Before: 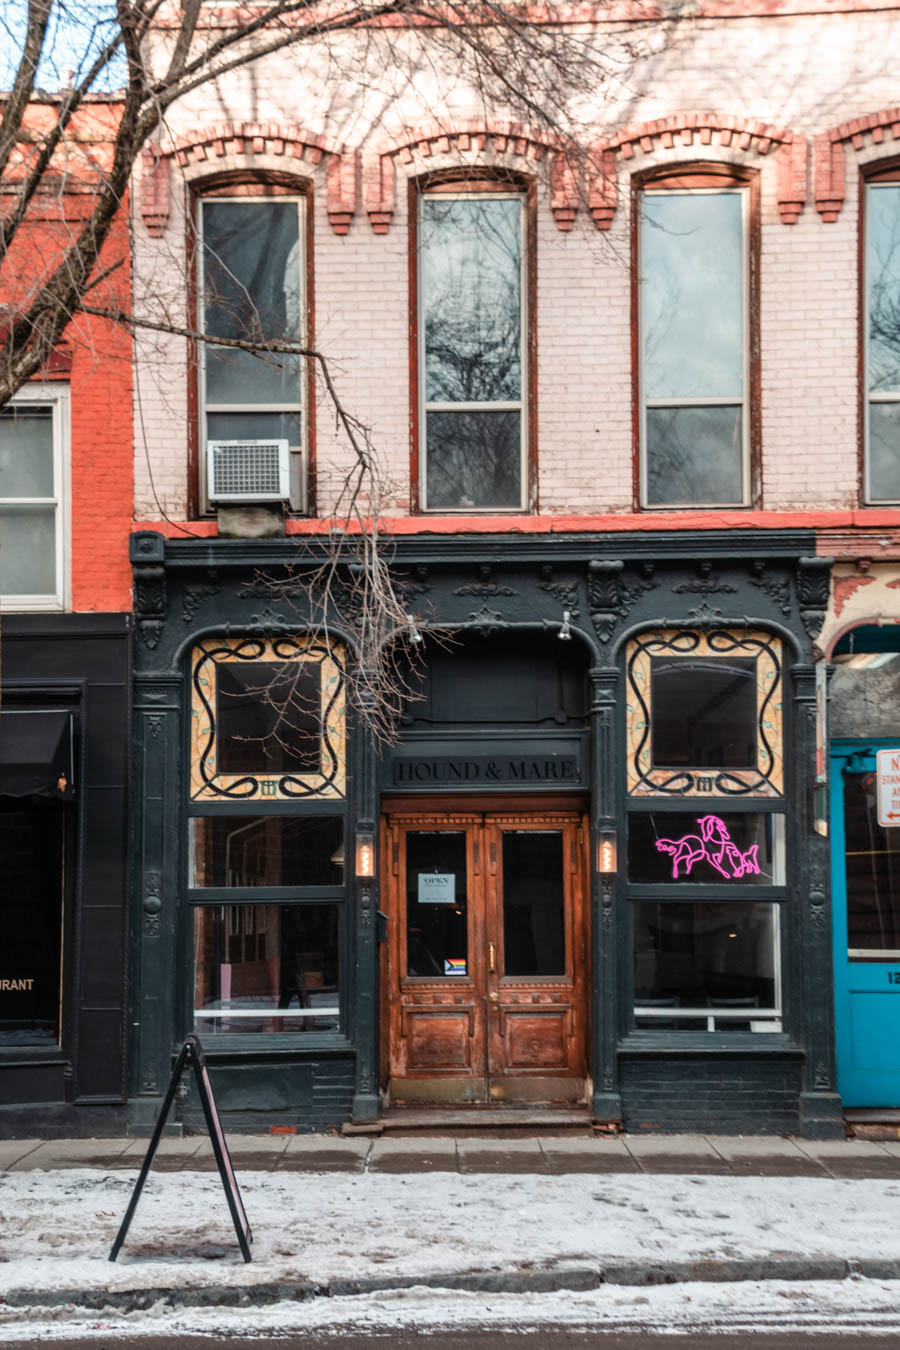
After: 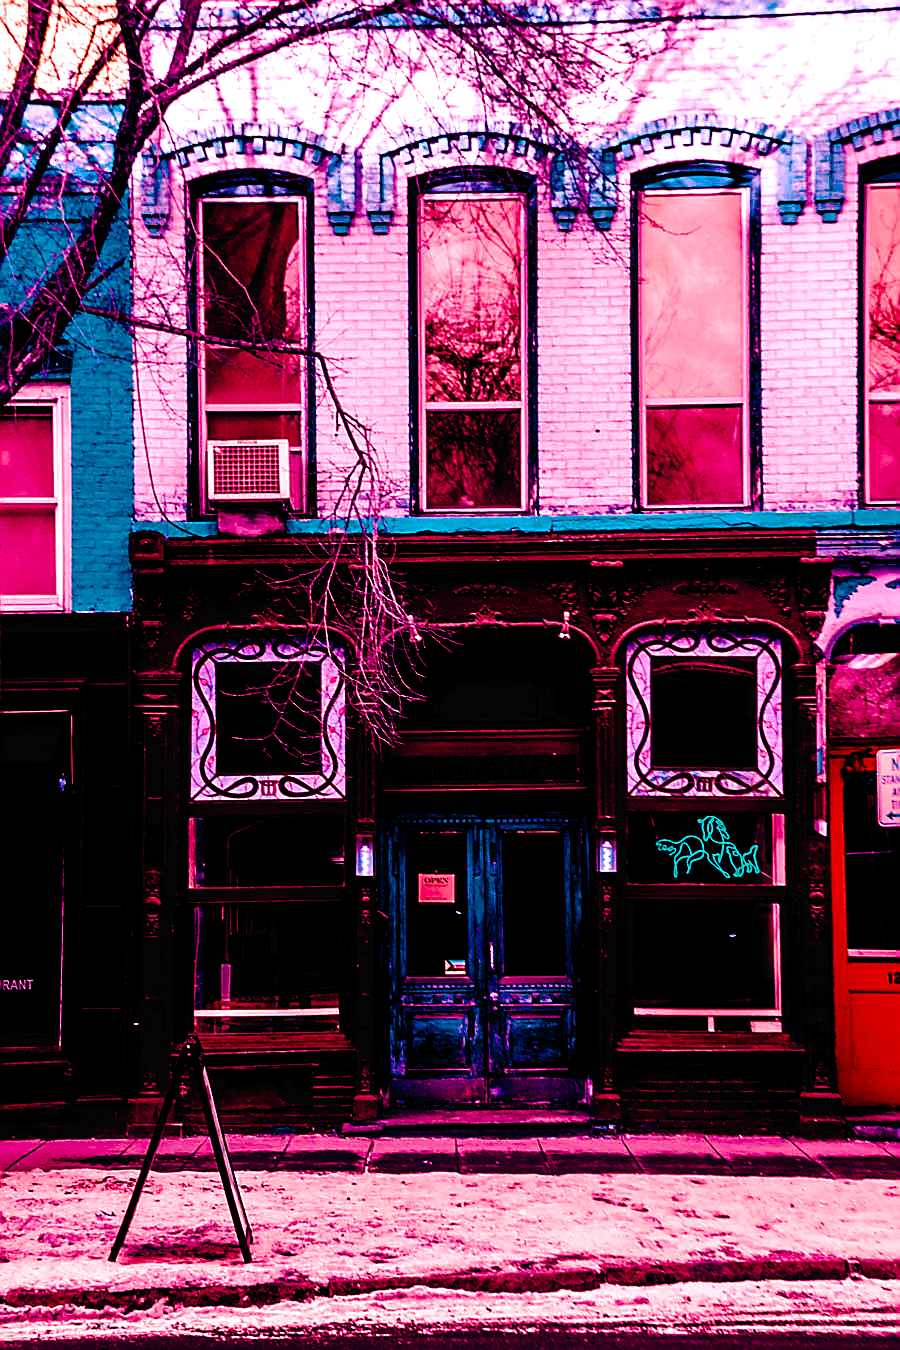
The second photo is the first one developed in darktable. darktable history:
color balance rgb: shadows lift › luminance -18.76%, shadows lift › chroma 35.44%, power › luminance -3.76%, power › hue 142.17°, highlights gain › chroma 7.5%, highlights gain › hue 184.75°, global offset › luminance -0.52%, global offset › chroma 0.91%, global offset › hue 173.36°, shadows fall-off 300%, white fulcrum 2 EV, highlights fall-off 300%, linear chroma grading › shadows 17.19%, linear chroma grading › highlights 61.12%, linear chroma grading › global chroma 50%, hue shift -150.52°, perceptual brilliance grading › global brilliance 12%, mask middle-gray fulcrum 100%, contrast gray fulcrum 38.43%, contrast 35.15%, saturation formula JzAzBz (2021)
tone curve: curves: ch0 [(0, 0) (0.003, 0.013) (0.011, 0.012) (0.025, 0.011) (0.044, 0.016) (0.069, 0.029) (0.1, 0.045) (0.136, 0.074) (0.177, 0.123) (0.224, 0.207) (0.277, 0.313) (0.335, 0.414) (0.399, 0.509) (0.468, 0.599) (0.543, 0.663) (0.623, 0.728) (0.709, 0.79) (0.801, 0.854) (0.898, 0.925) (1, 1)], preserve colors none
exposure: black level correction 0.002, compensate highlight preservation false
sharpen: radius 1.4, amount 1.25, threshold 0.7
